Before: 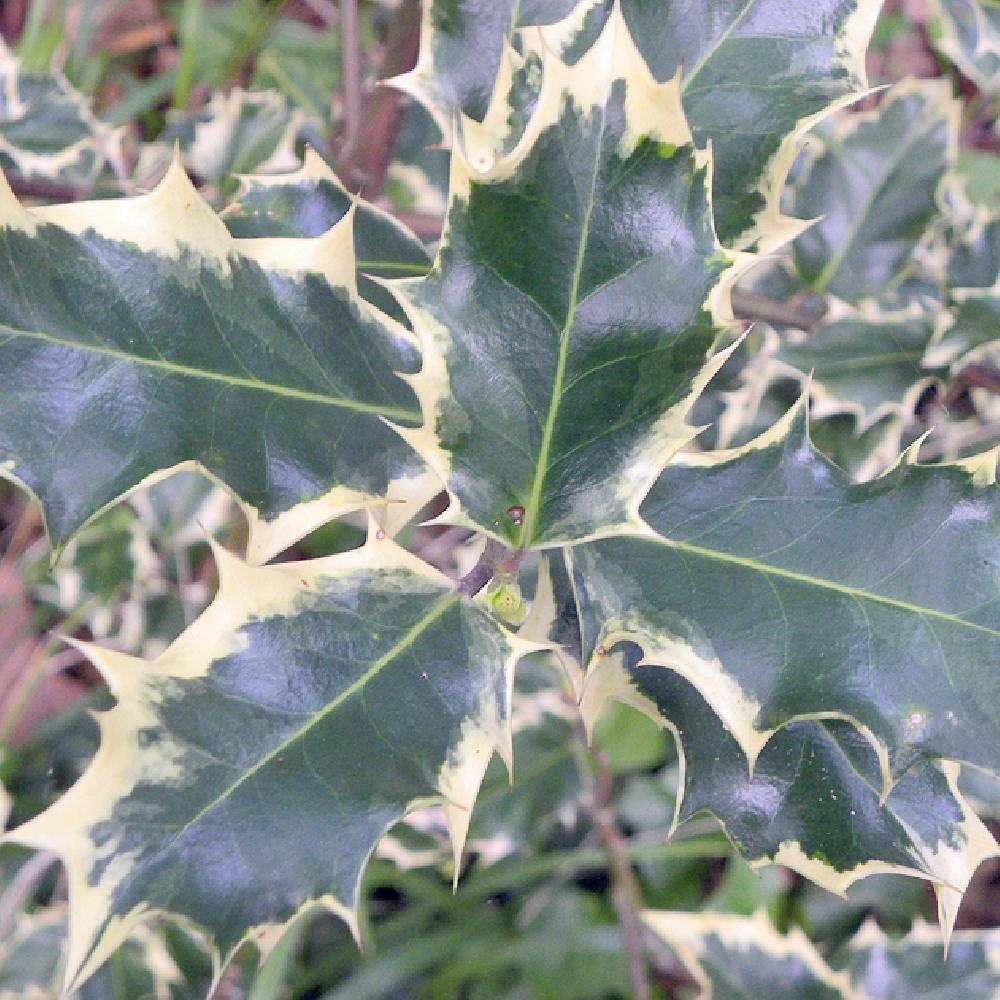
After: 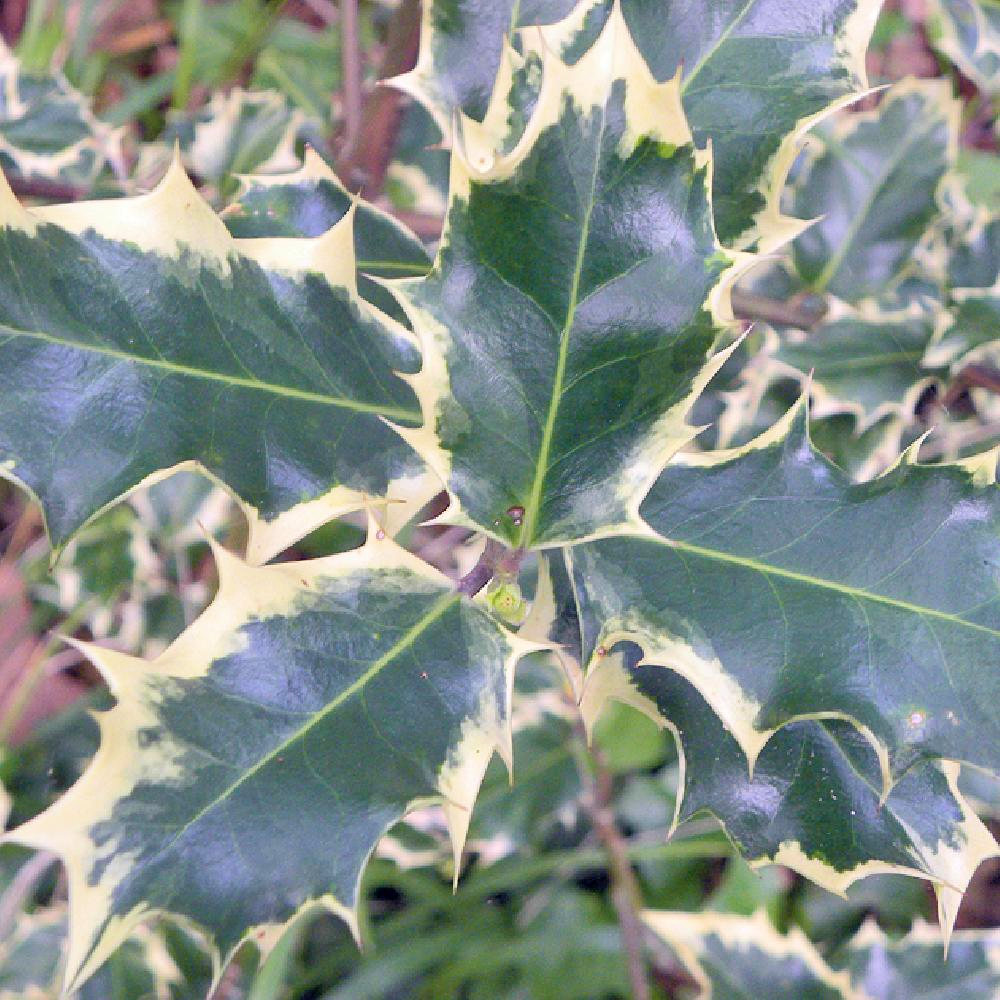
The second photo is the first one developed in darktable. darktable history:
tone equalizer: on, module defaults
velvia: on, module defaults
